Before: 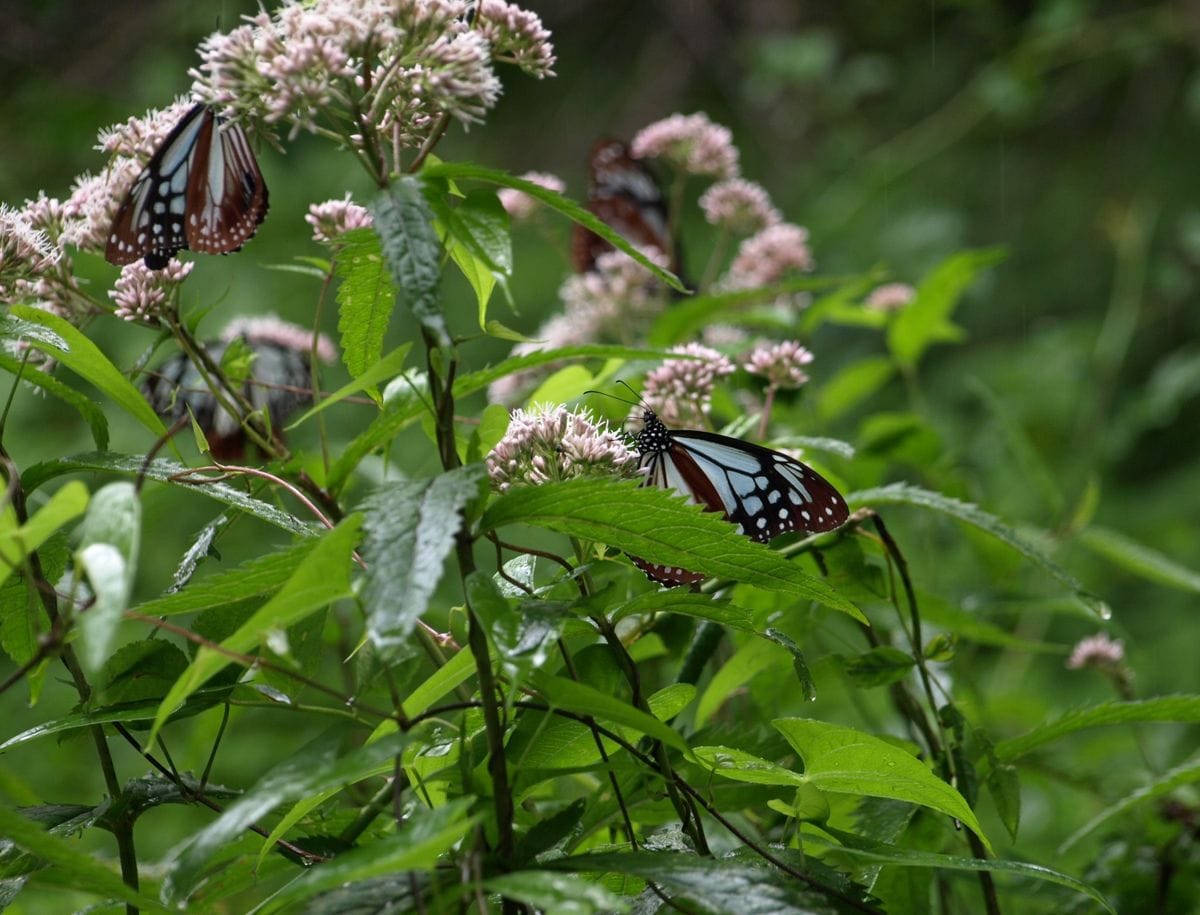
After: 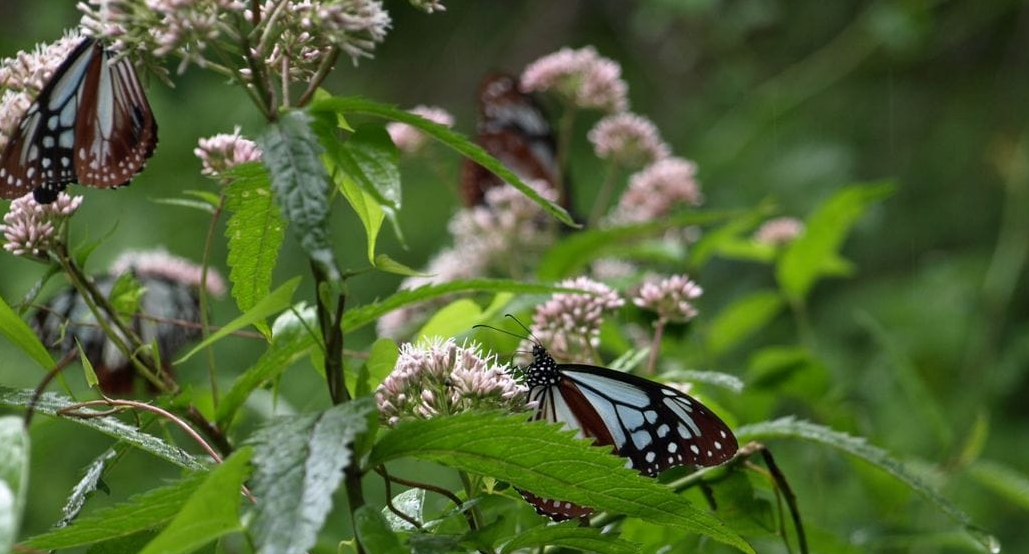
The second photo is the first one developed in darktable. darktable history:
crop and rotate: left 9.304%, top 7.22%, right 4.915%, bottom 32.173%
